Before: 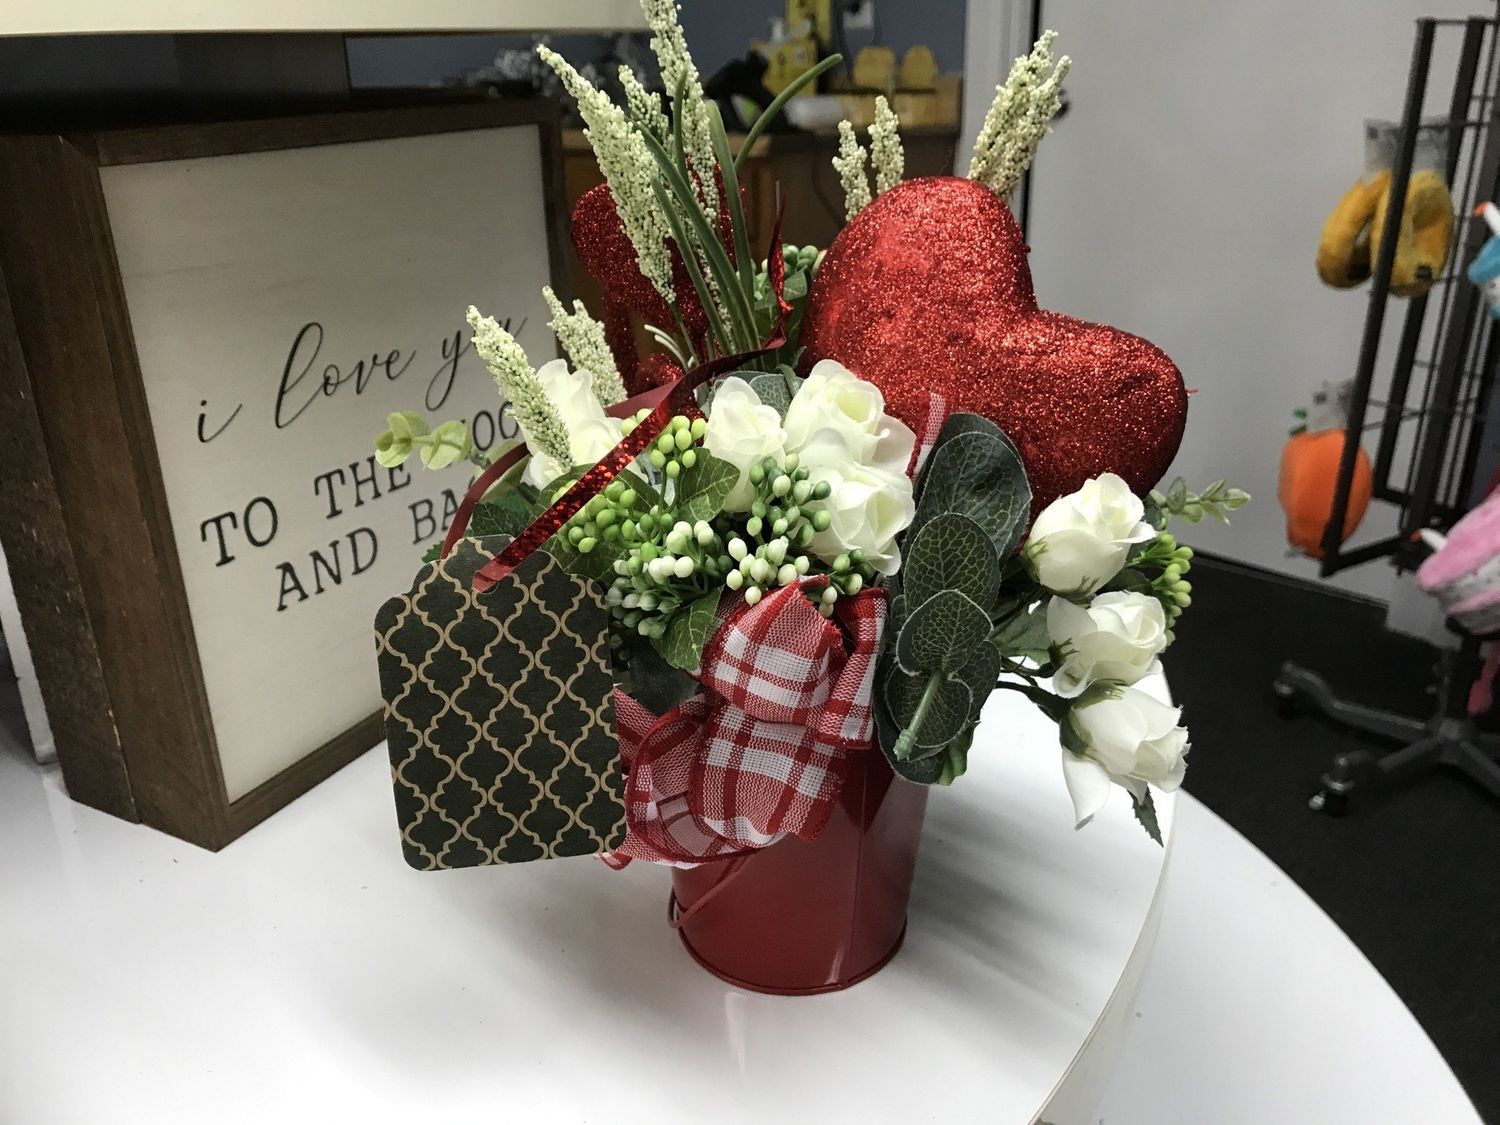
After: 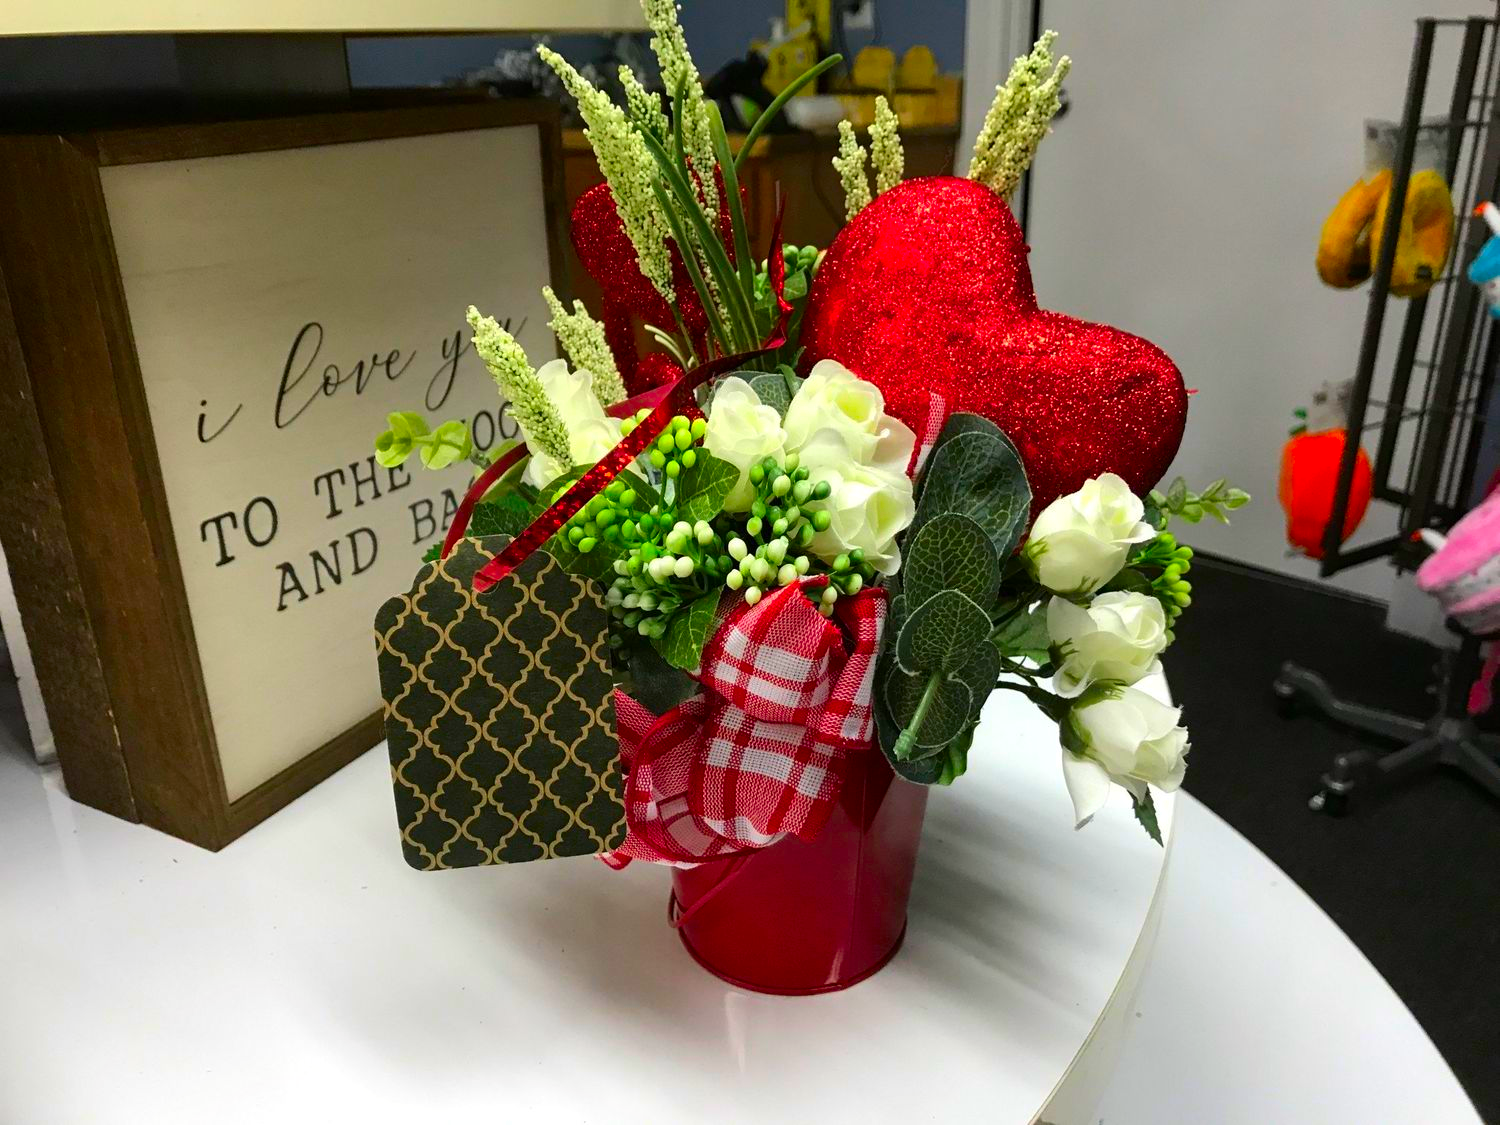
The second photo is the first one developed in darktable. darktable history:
color correction: highlights b* 0.062, saturation 2.14
tone equalizer: luminance estimator HSV value / RGB max
